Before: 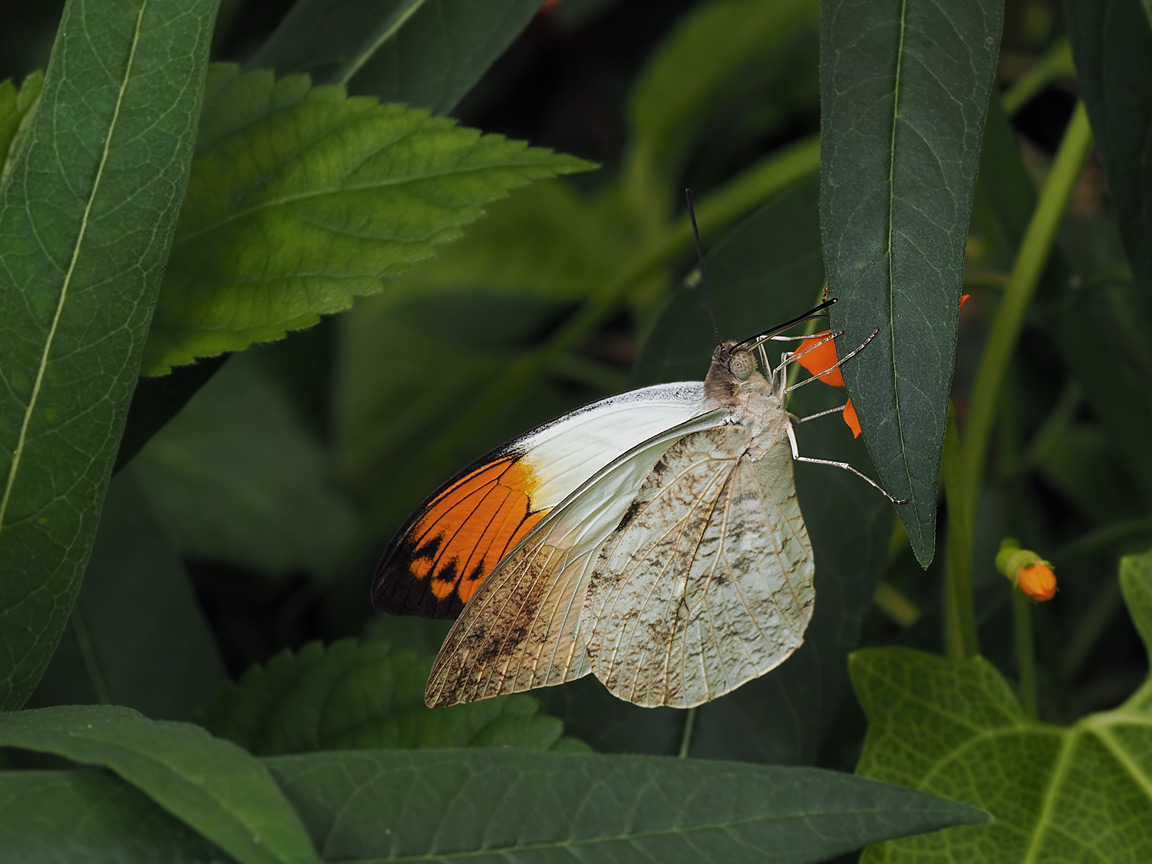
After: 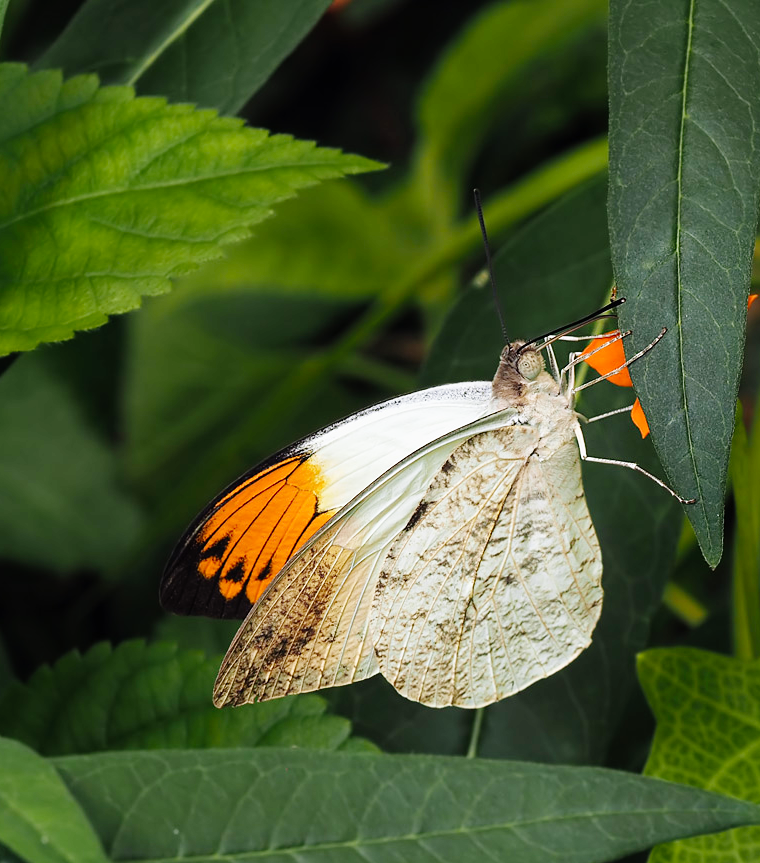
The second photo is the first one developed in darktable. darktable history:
base curve: curves: ch0 [(0, 0) (0.008, 0.007) (0.022, 0.029) (0.048, 0.089) (0.092, 0.197) (0.191, 0.399) (0.275, 0.534) (0.357, 0.65) (0.477, 0.78) (0.542, 0.833) (0.799, 0.973) (1, 1)], preserve colors none
crop and rotate: left 18.442%, right 15.508%
